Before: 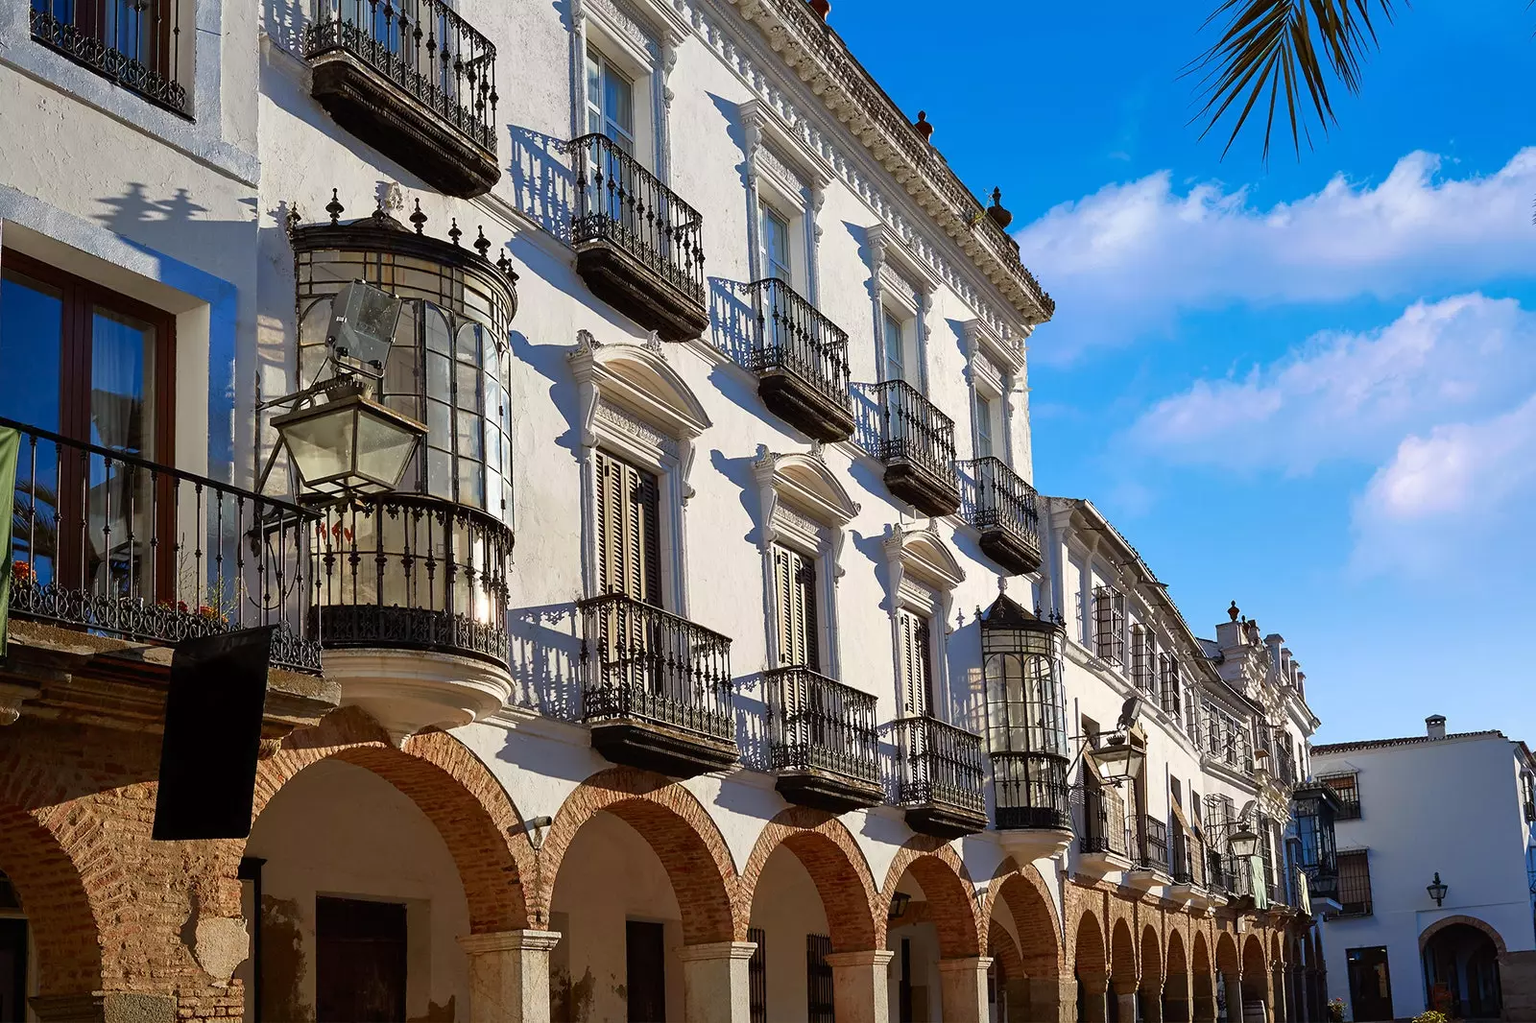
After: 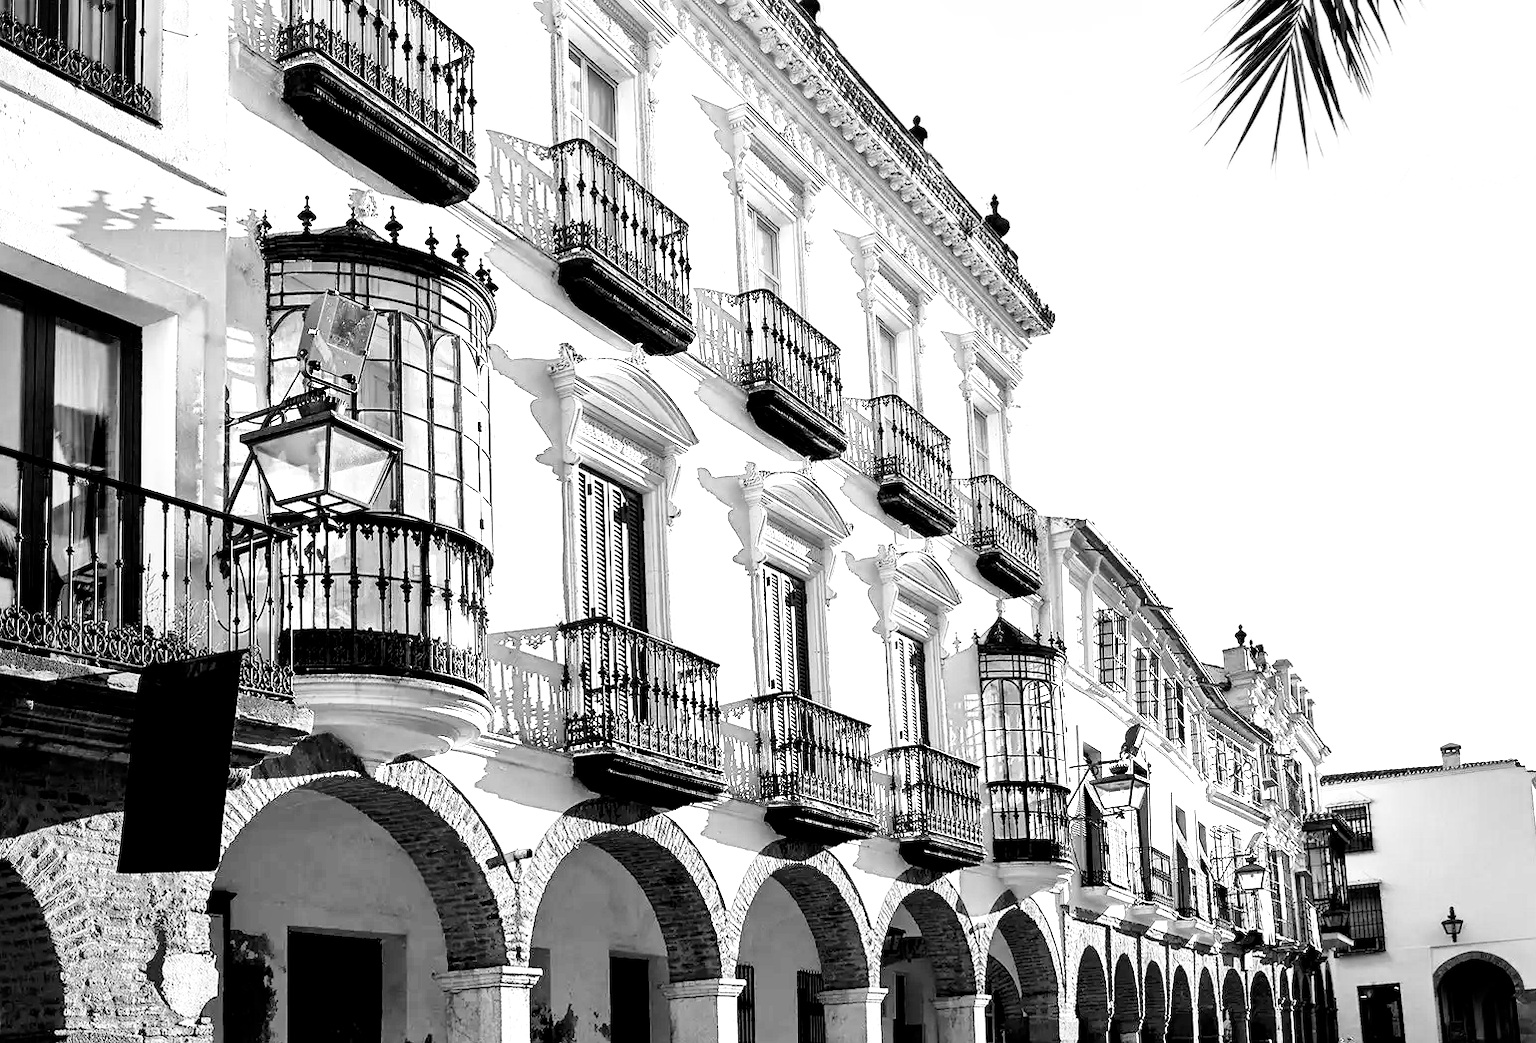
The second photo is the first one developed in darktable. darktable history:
crop and rotate: left 2.573%, right 1.143%, bottom 1.849%
exposure: black level correction 0, exposure 1 EV, compensate highlight preservation false
color calibration: output gray [0.246, 0.254, 0.501, 0], illuminant as shot in camera, x 0.358, y 0.373, temperature 4628.91 K
base curve: curves: ch0 [(0, 0) (0.028, 0.03) (0.121, 0.232) (0.46, 0.748) (0.859, 0.968) (1, 1)], preserve colors none
local contrast: mode bilateral grid, contrast 24, coarseness 59, detail 152%, midtone range 0.2
tone curve: curves: ch0 [(0, 0) (0.118, 0.034) (0.182, 0.124) (0.265, 0.214) (0.504, 0.508) (0.783, 0.825) (1, 1)], color space Lab, linked channels, preserve colors none
shadows and highlights: shadows -11.22, white point adjustment 1.66, highlights 11.12
